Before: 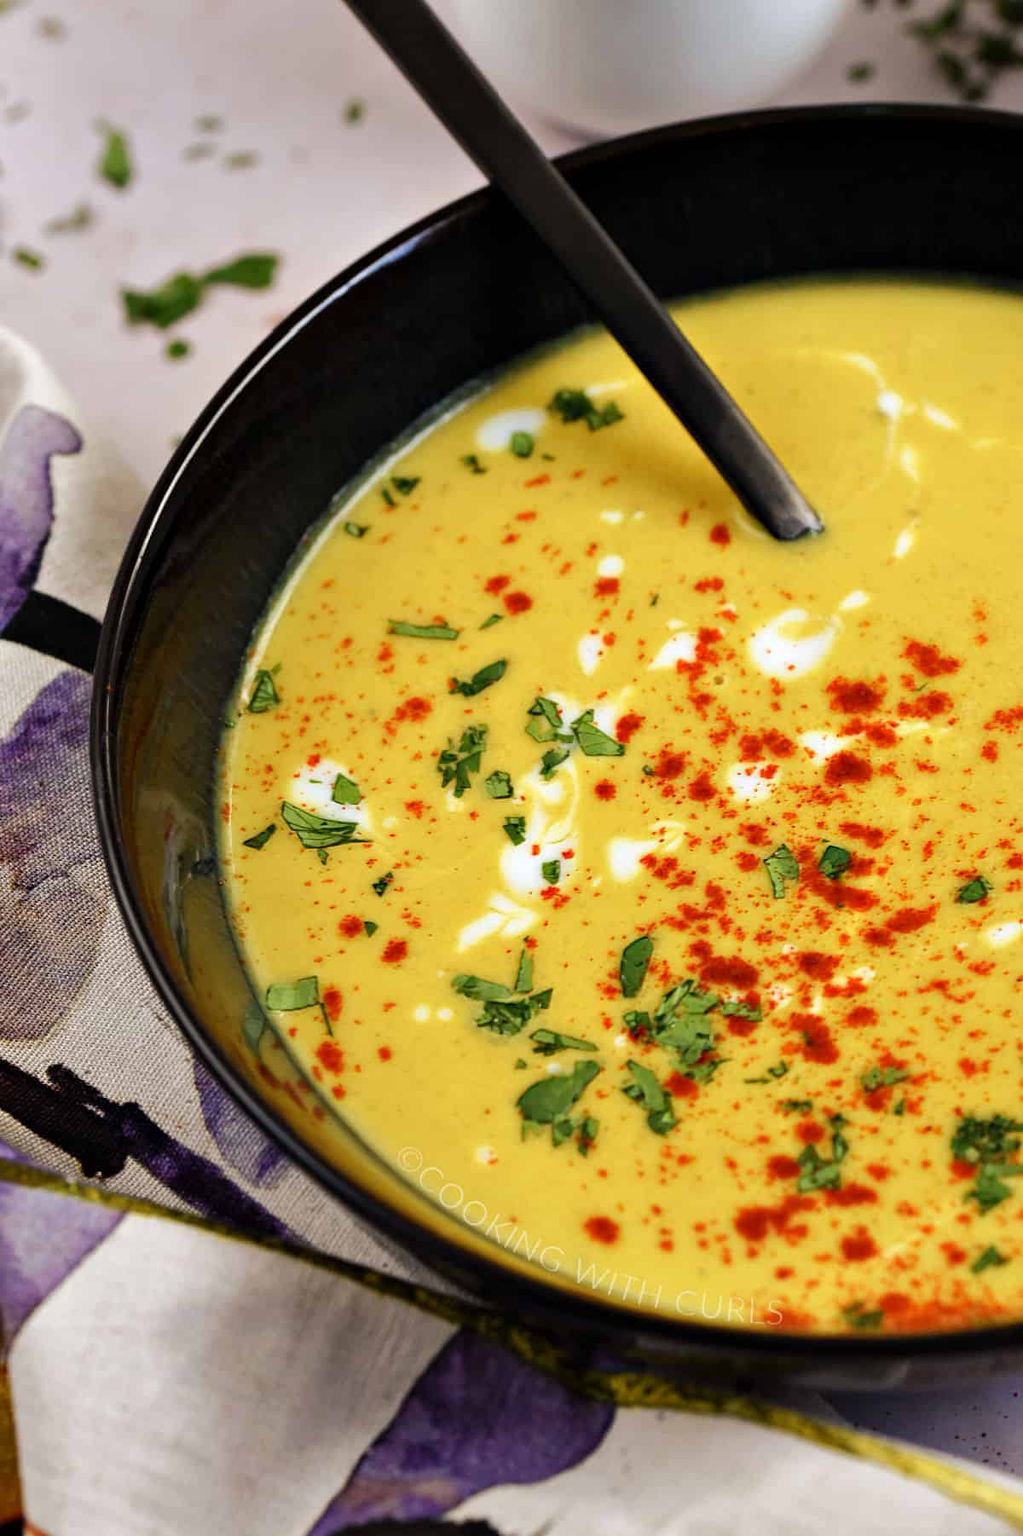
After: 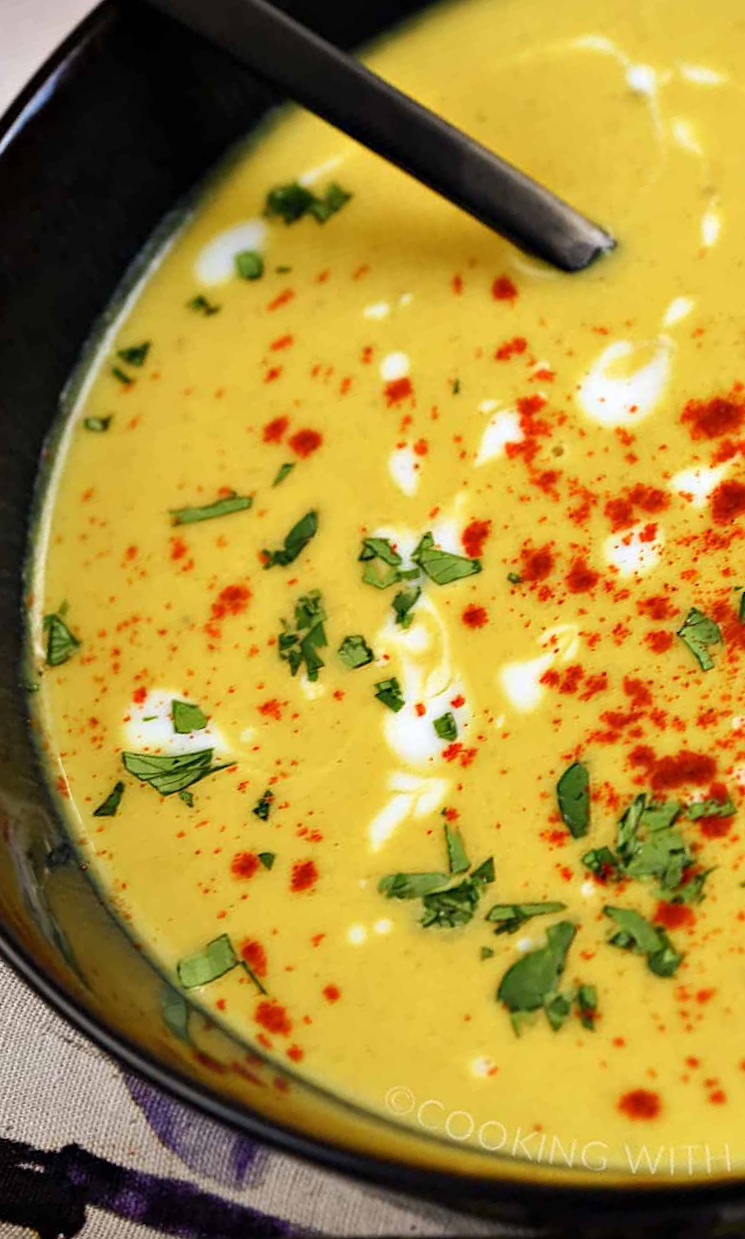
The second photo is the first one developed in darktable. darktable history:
crop and rotate: angle 19.13°, left 6.727%, right 4.064%, bottom 1.166%
